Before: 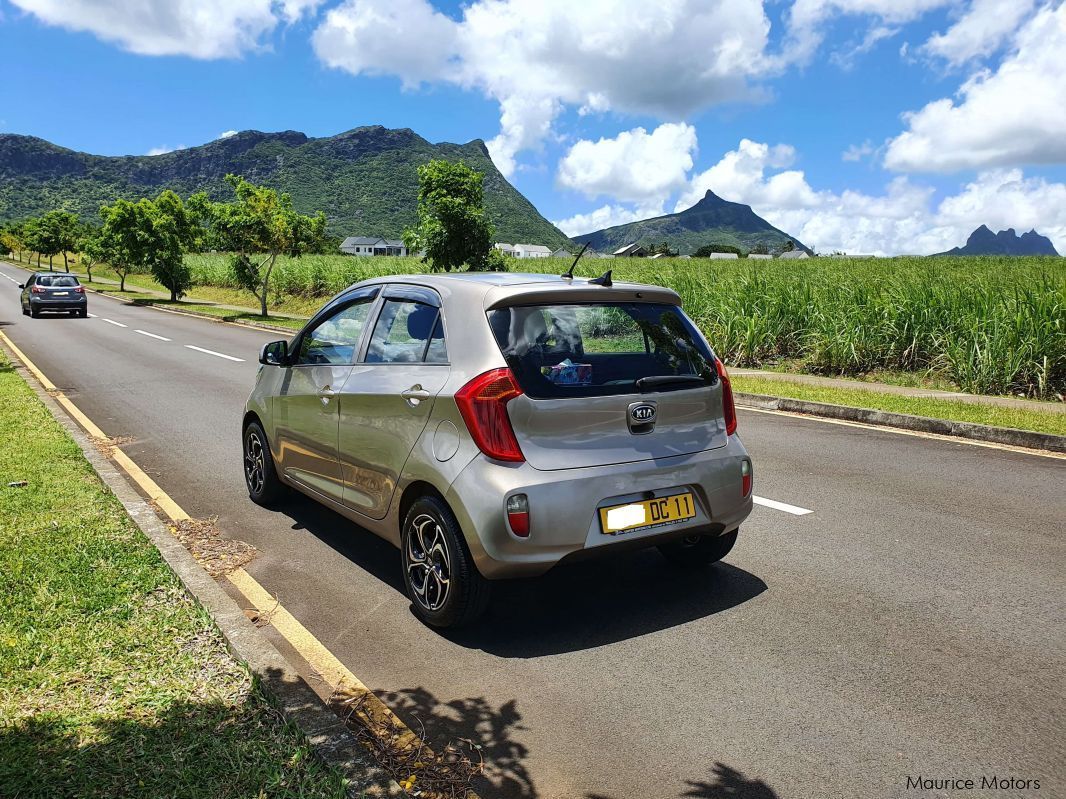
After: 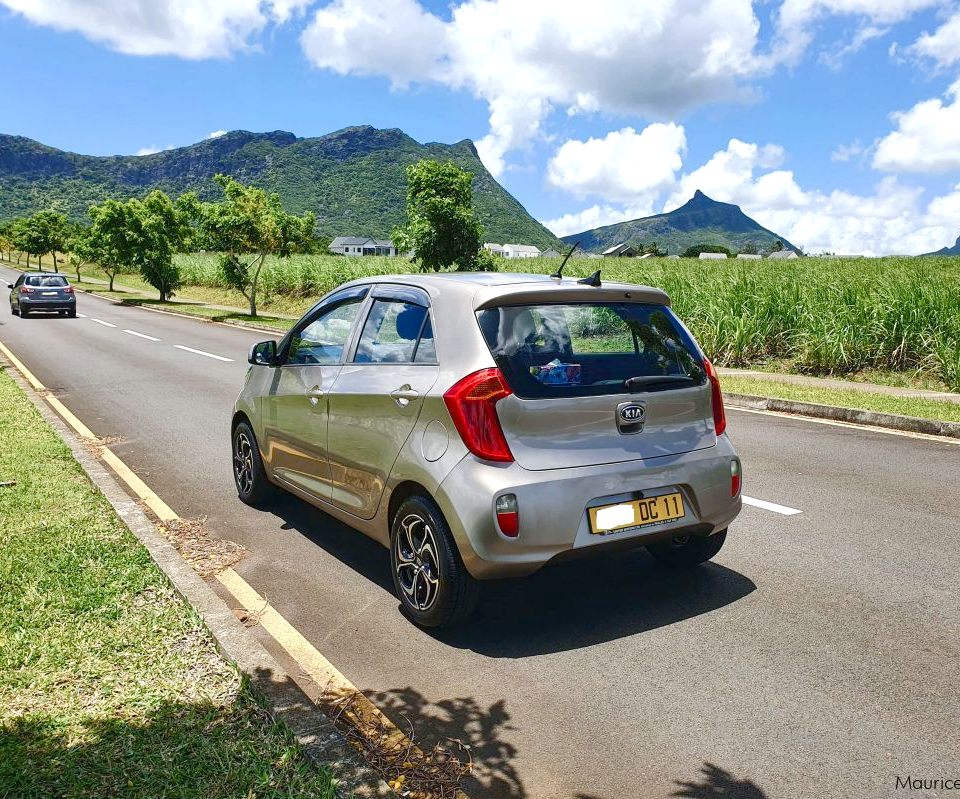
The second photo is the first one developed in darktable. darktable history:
crop and rotate: left 1.088%, right 8.807%
exposure: black level correction 0, exposure 0.5 EV, compensate highlight preservation false
color balance rgb: shadows lift › chroma 1%, shadows lift › hue 113°, highlights gain › chroma 0.2%, highlights gain › hue 333°, perceptual saturation grading › global saturation 20%, perceptual saturation grading › highlights -50%, perceptual saturation grading › shadows 25%, contrast -10%
